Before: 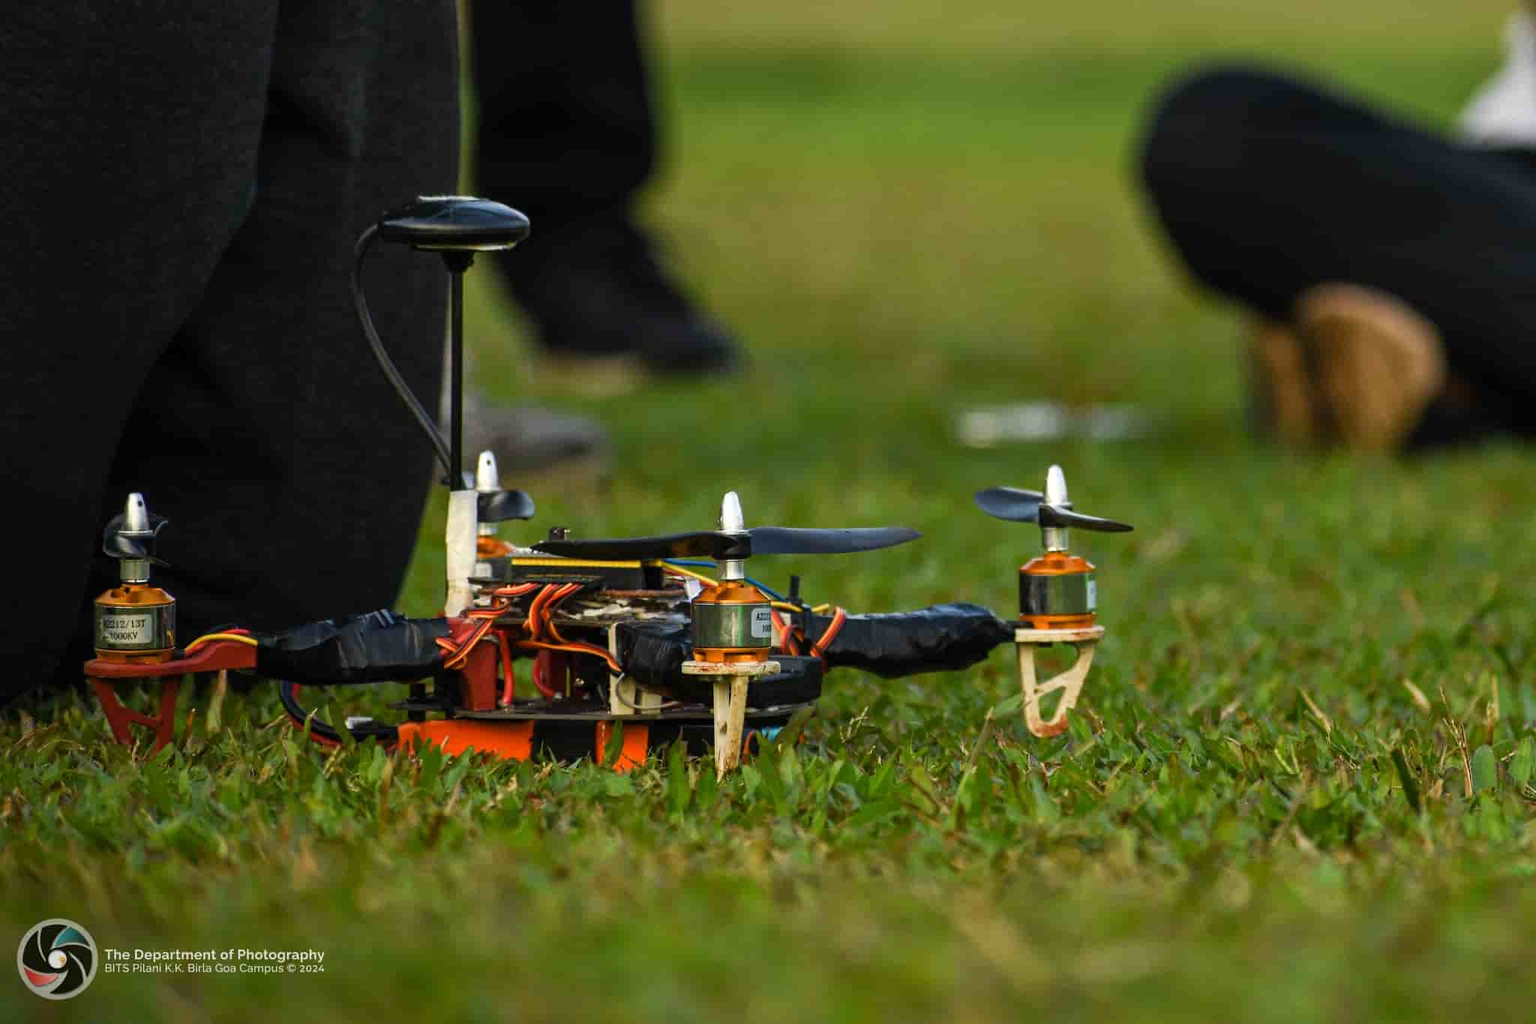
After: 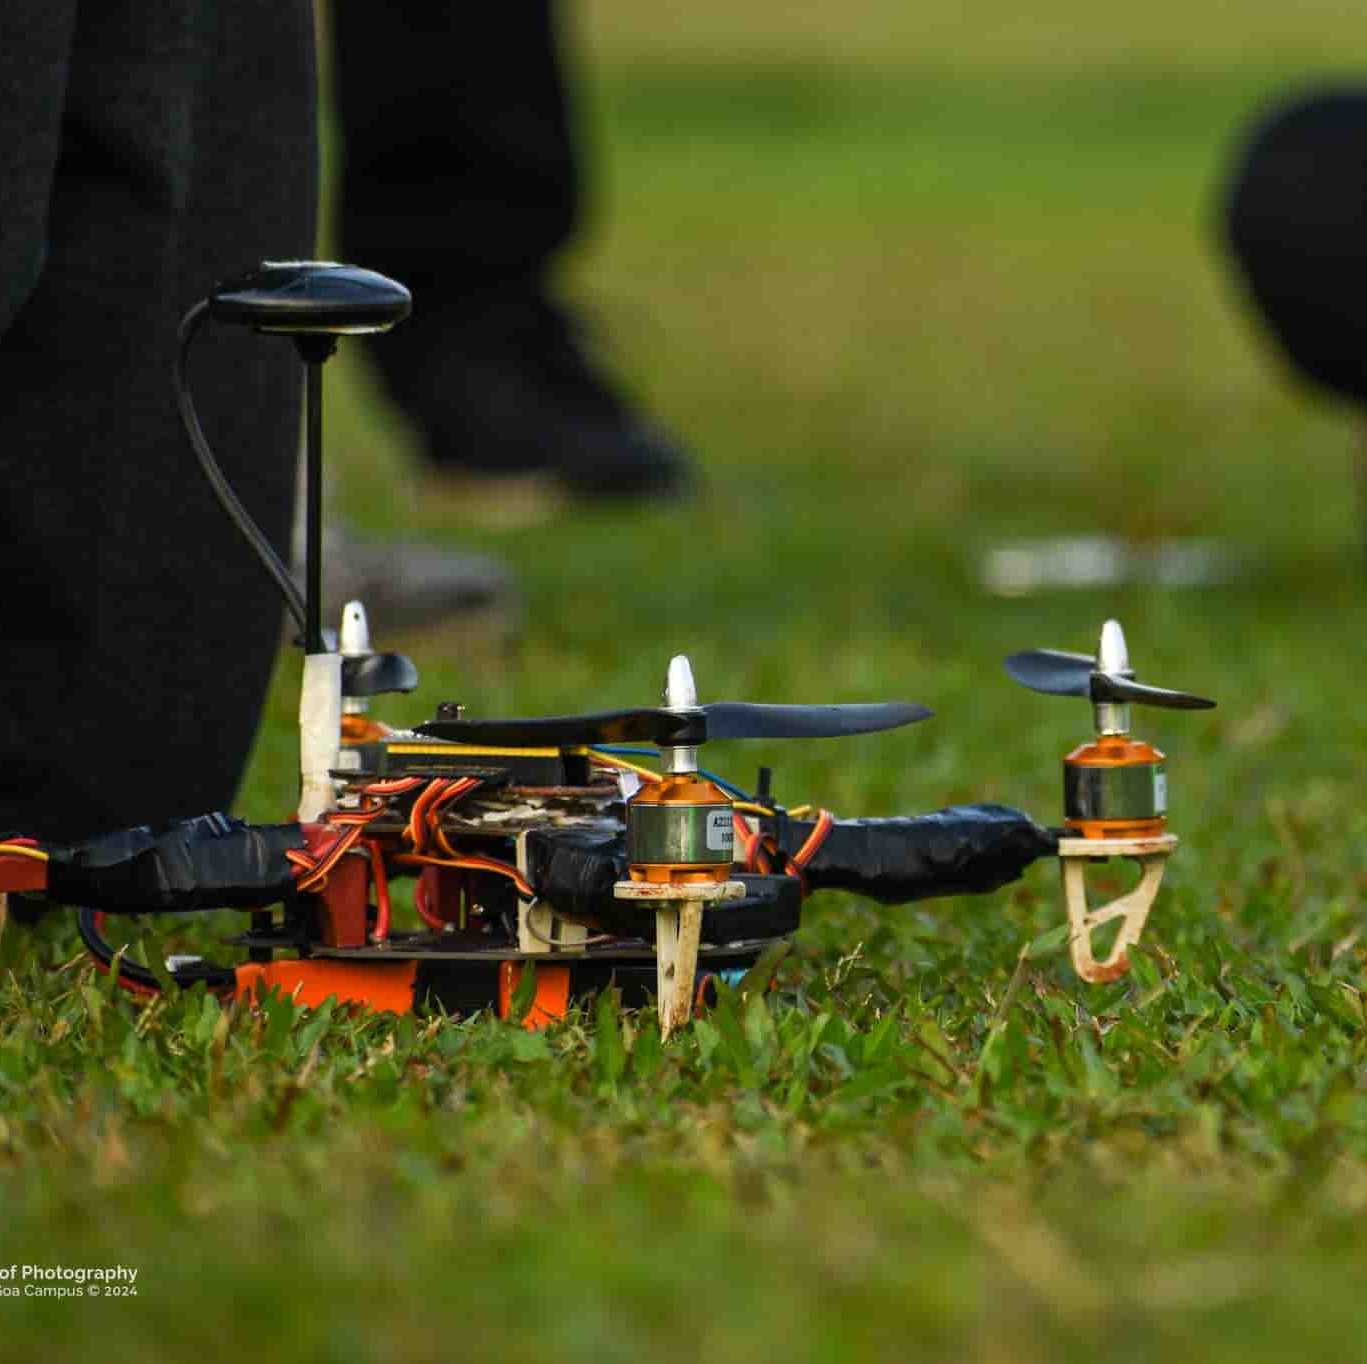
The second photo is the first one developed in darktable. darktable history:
crop and rotate: left 14.411%, right 18.824%
